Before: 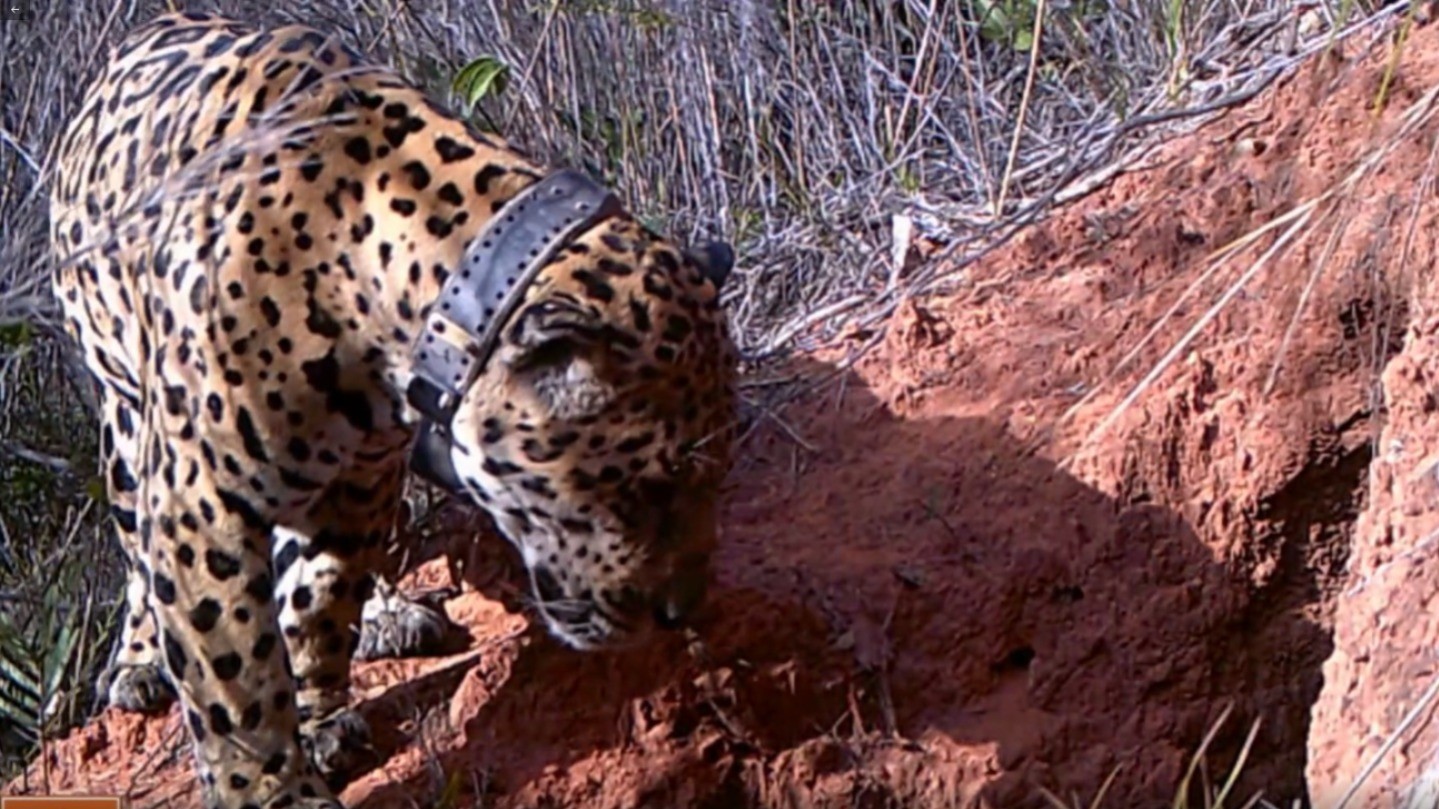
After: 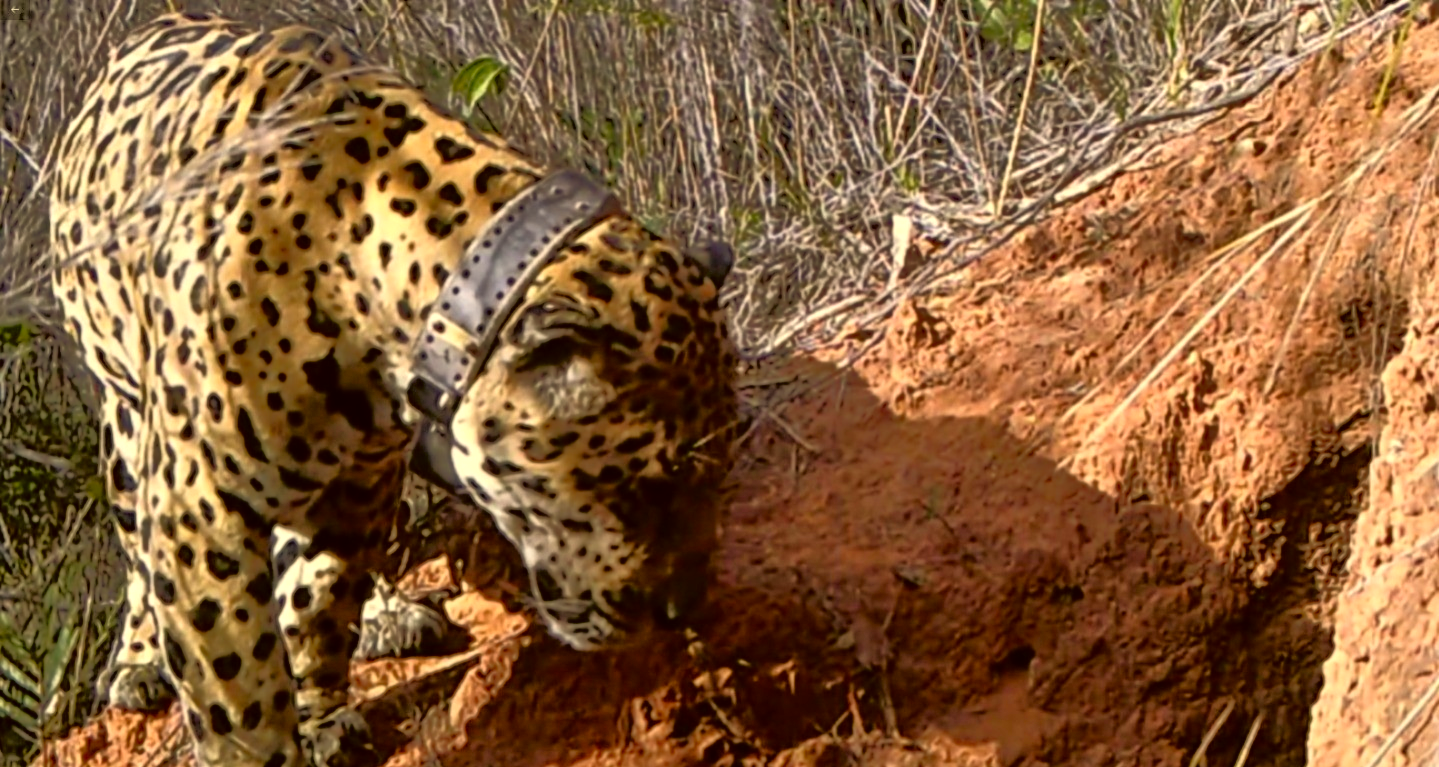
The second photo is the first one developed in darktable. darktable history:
crop and rotate: top 0.013%, bottom 5.121%
color correction: highlights a* 0.175, highlights b* 29.39, shadows a* -0.288, shadows b* 21.77
tone equalizer: -8 EV -0.507 EV, -7 EV -0.28 EV, -6 EV -0.108 EV, -5 EV 0.402 EV, -4 EV 0.985 EV, -3 EV 0.771 EV, -2 EV -0.013 EV, -1 EV 0.126 EV, +0 EV -0.027 EV
